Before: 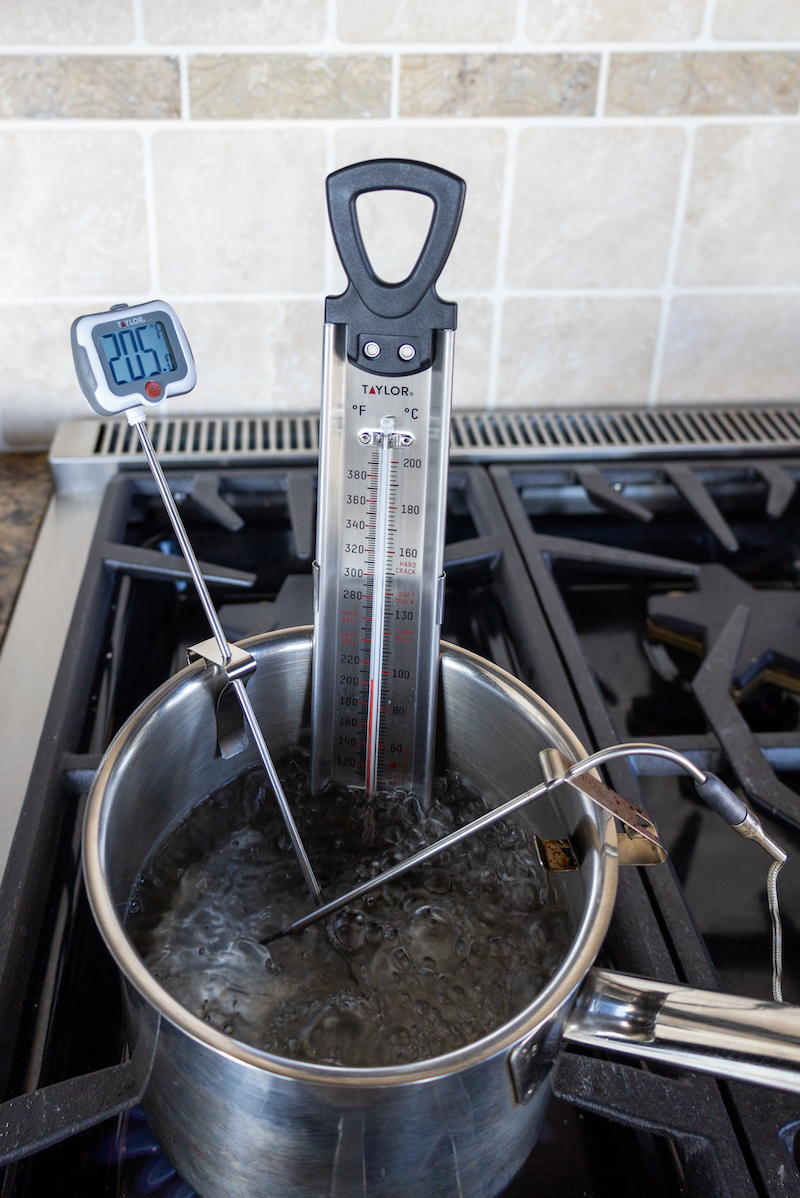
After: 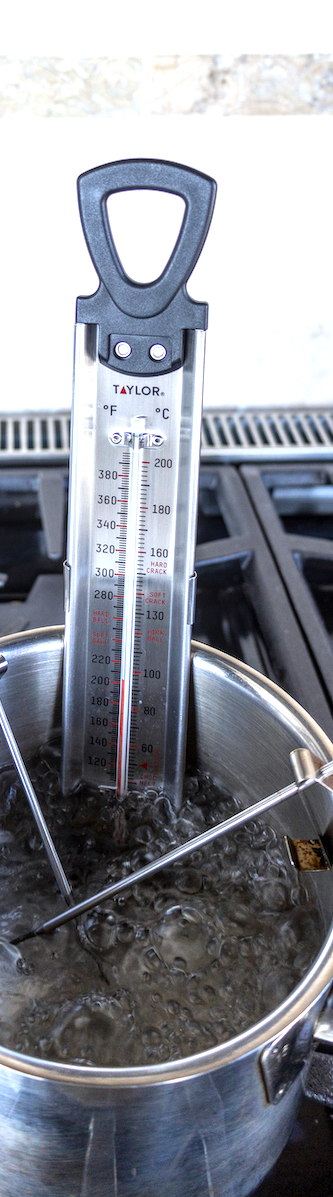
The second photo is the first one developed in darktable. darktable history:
local contrast: on, module defaults
crop: left 31.229%, right 27.105%
exposure: black level correction 0, exposure 0.7 EV, compensate exposure bias true, compensate highlight preservation false
white balance: red 0.974, blue 1.044
